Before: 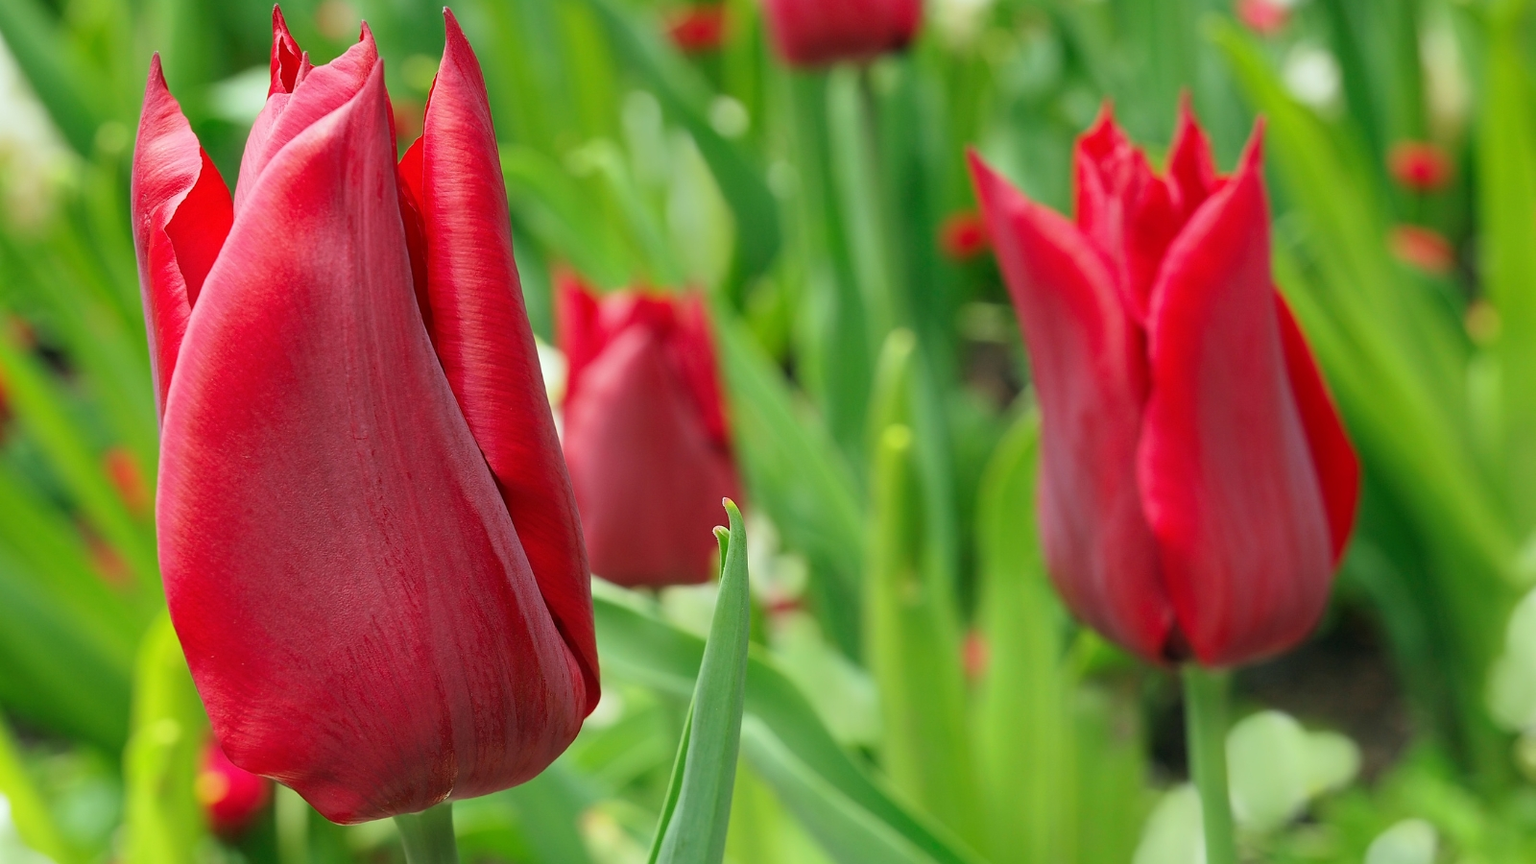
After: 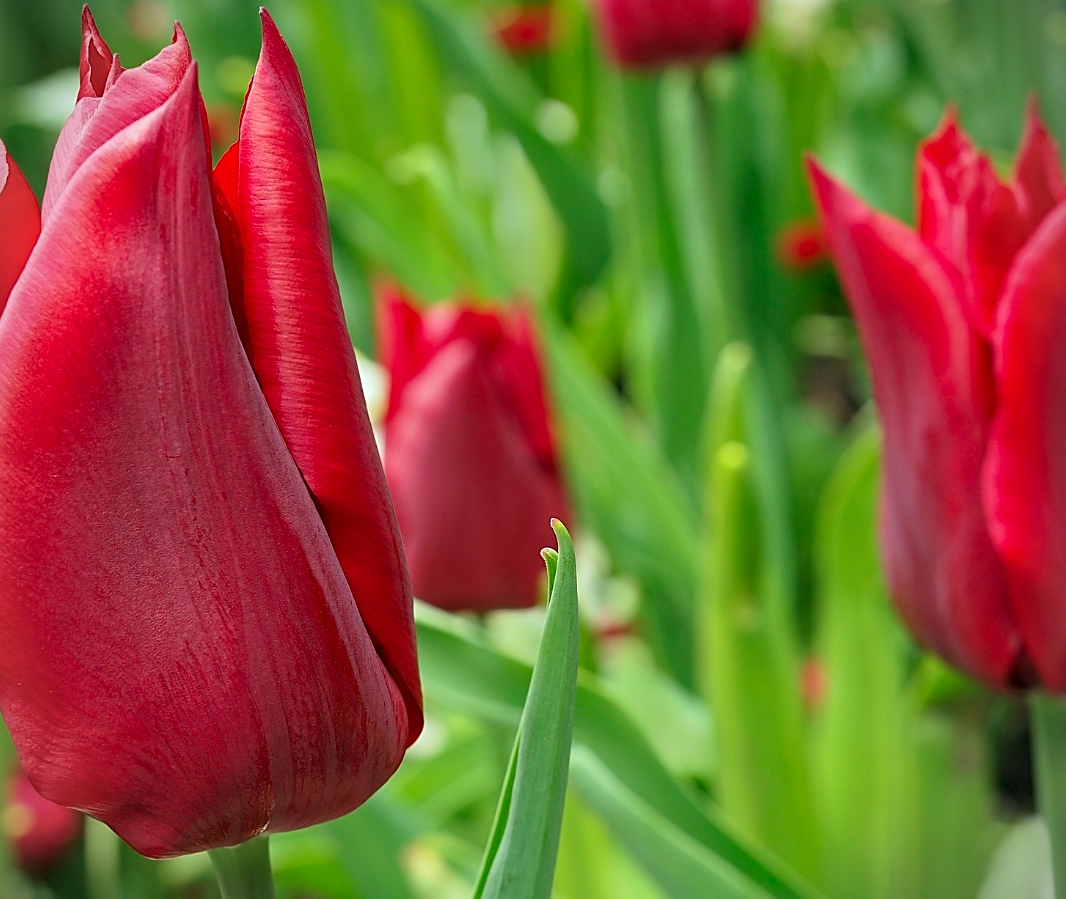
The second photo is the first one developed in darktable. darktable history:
local contrast: highlights 100%, shadows 100%, detail 120%, midtone range 0.2
crop and rotate: left 12.648%, right 20.685%
tone equalizer: -8 EV -0.002 EV, -7 EV 0.005 EV, -6 EV -0.009 EV, -5 EV 0.011 EV, -4 EV -0.012 EV, -3 EV 0.007 EV, -2 EV -0.062 EV, -1 EV -0.293 EV, +0 EV -0.582 EV, smoothing diameter 2%, edges refinement/feathering 20, mask exposure compensation -1.57 EV, filter diffusion 5
haze removal: compatibility mode true, adaptive false
vignetting: fall-off start 91.19%
sharpen: on, module defaults
